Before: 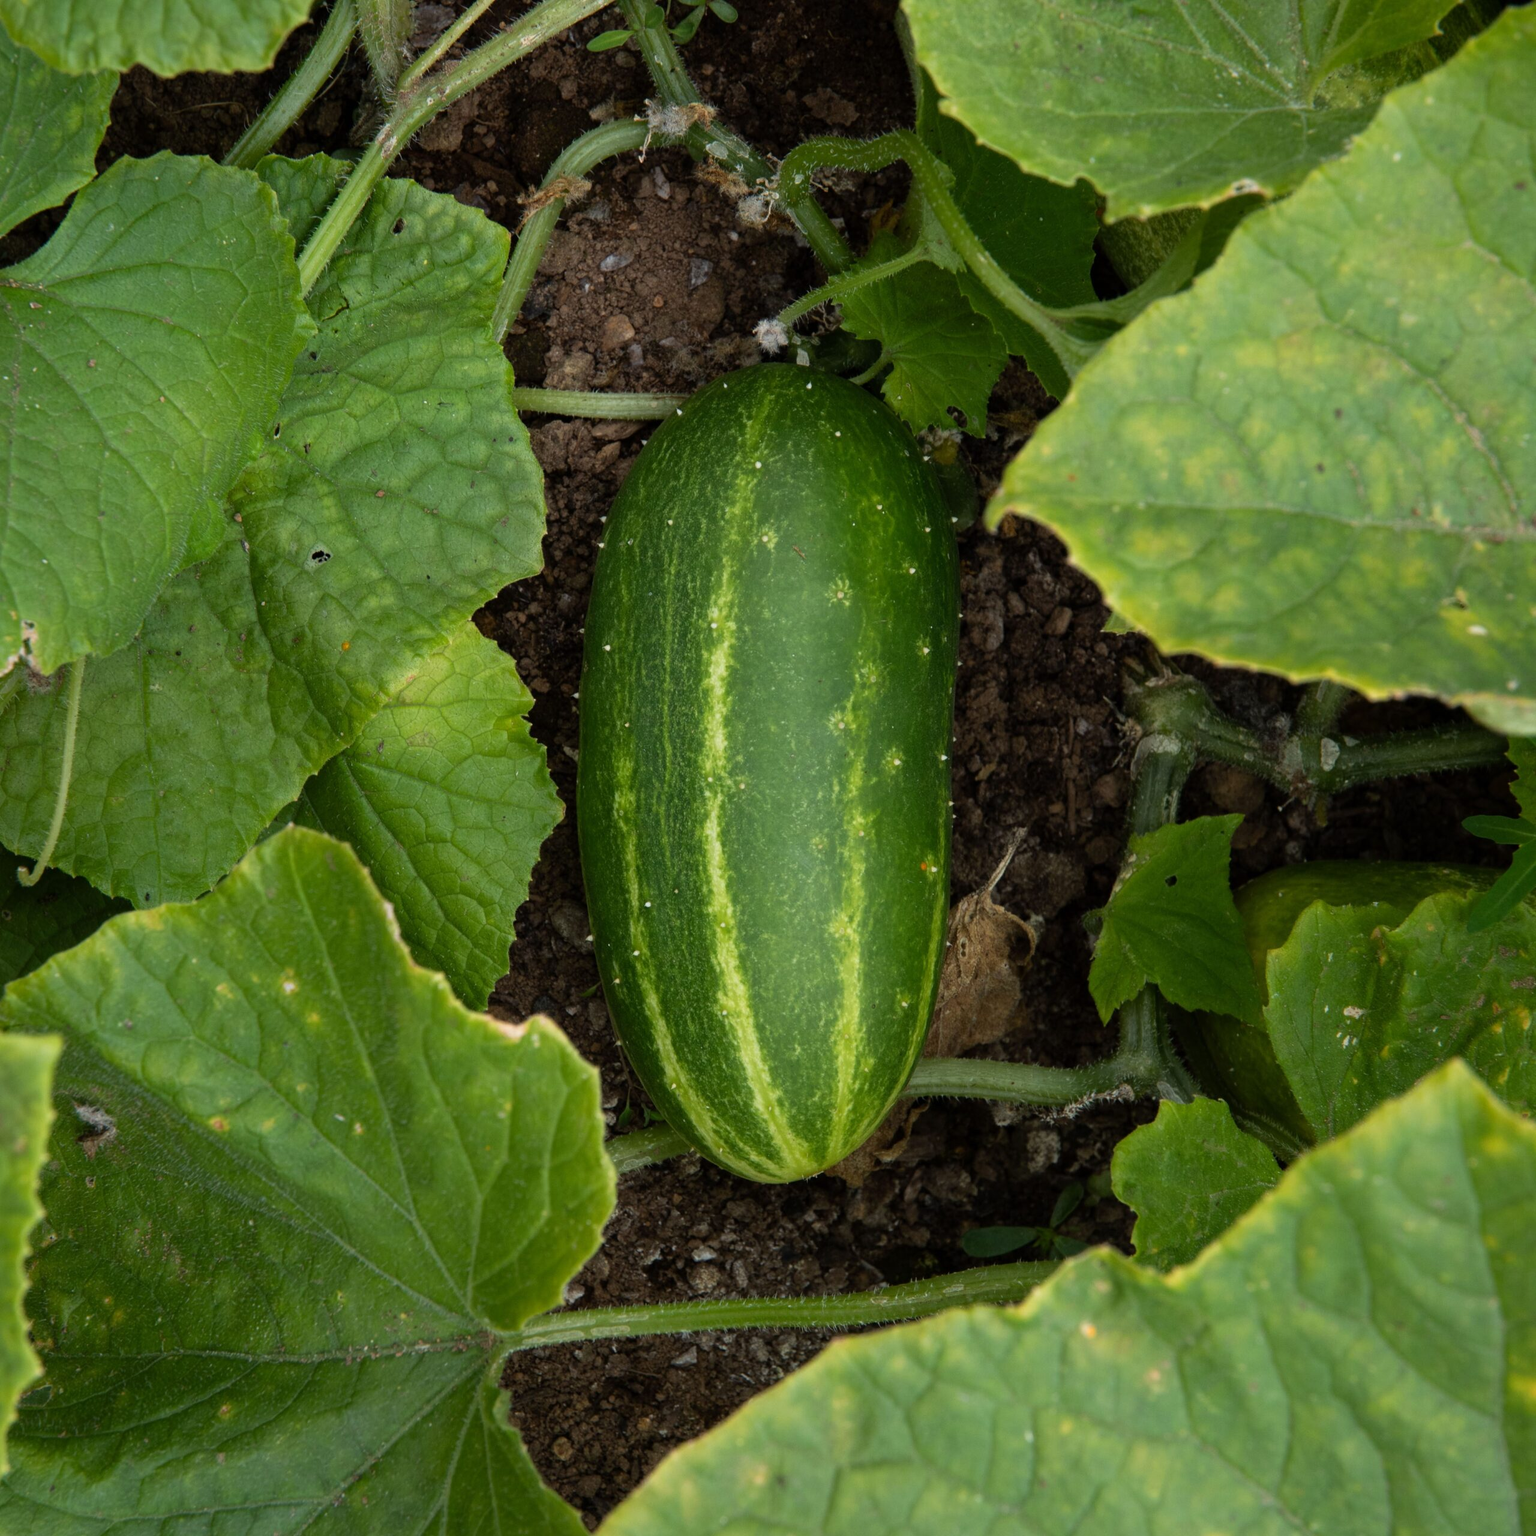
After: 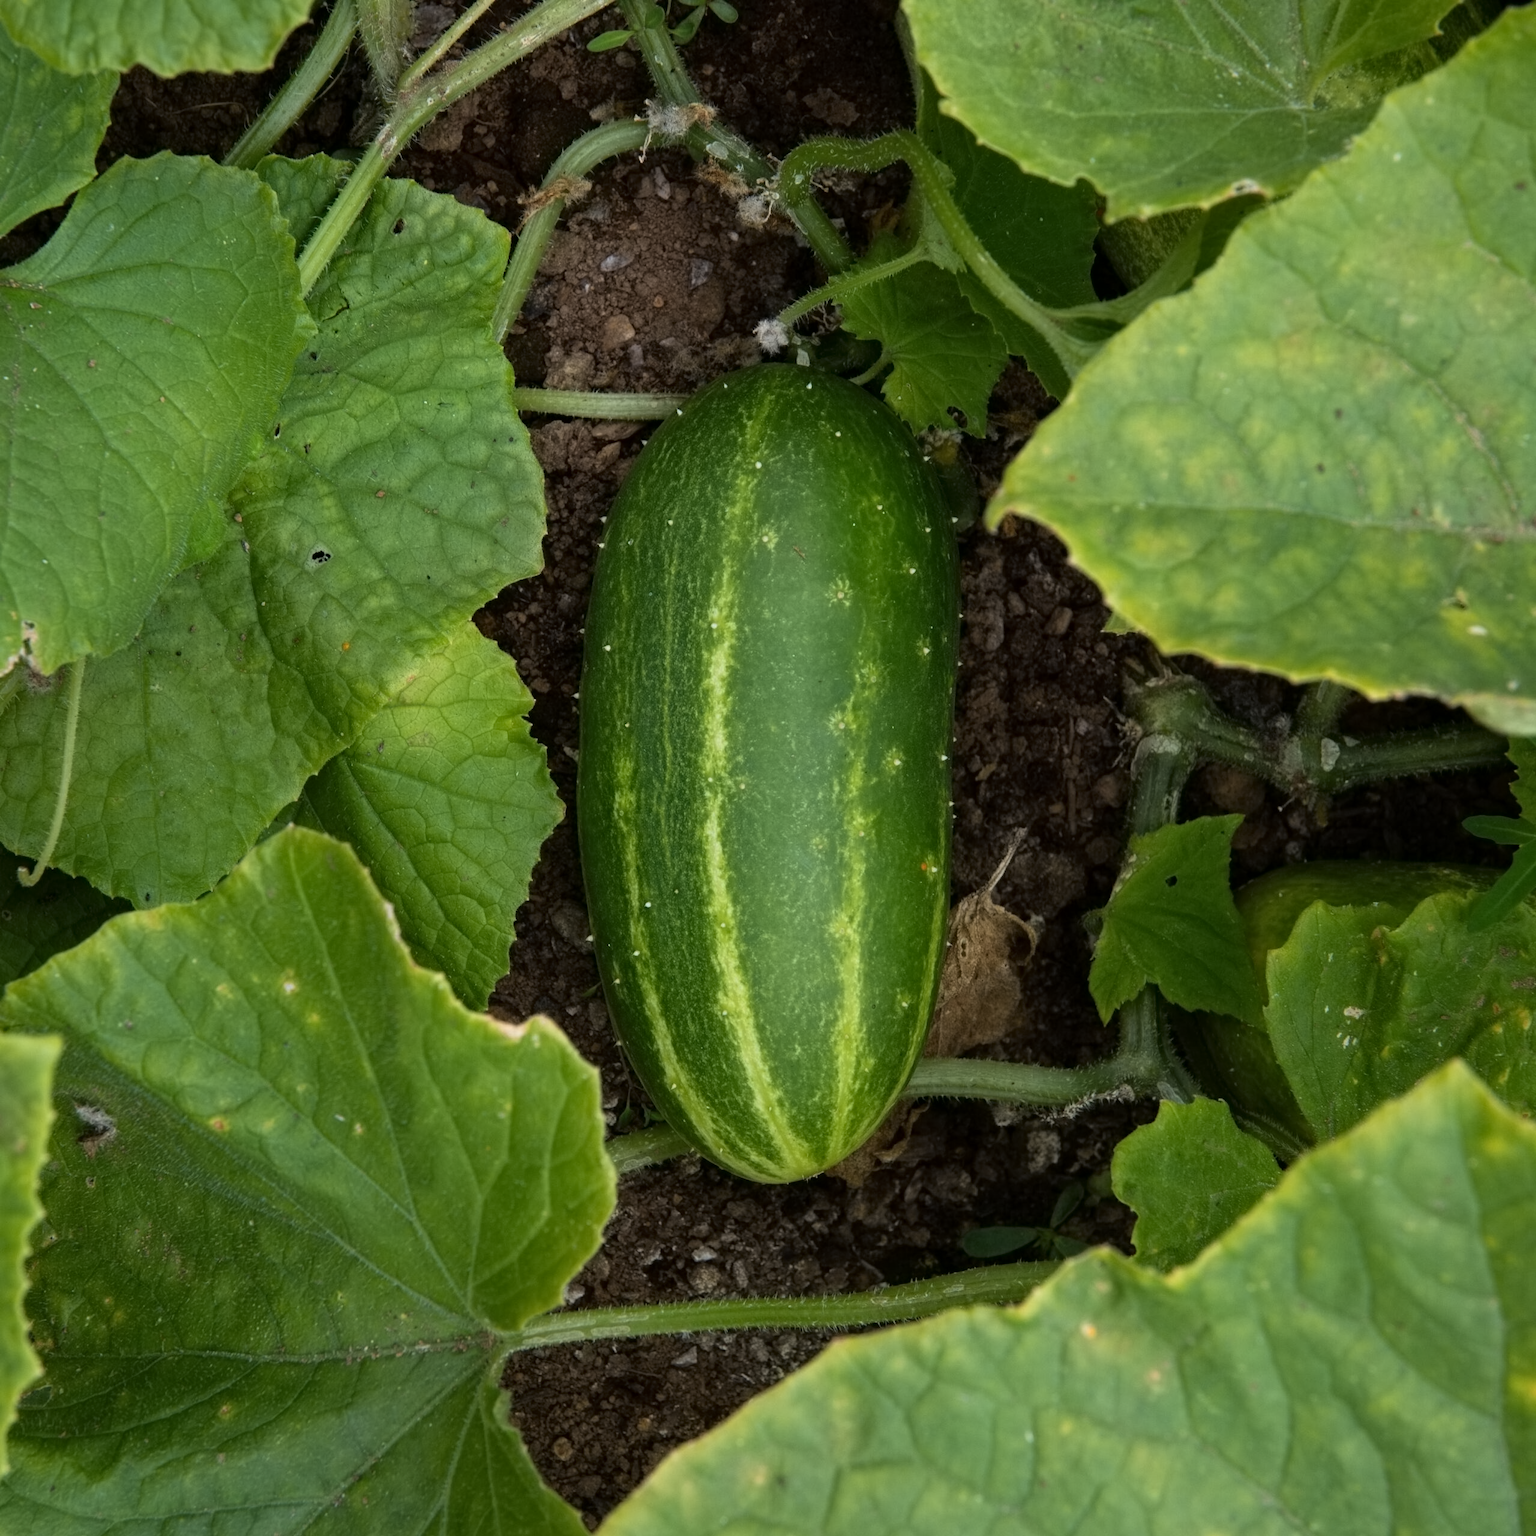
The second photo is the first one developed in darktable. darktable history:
contrast equalizer: y [[0.5 ×6], [0.5 ×6], [0.5 ×6], [0 ×6], [0, 0.039, 0.251, 0.29, 0.293, 0.292]]
white balance: red 0.988, blue 1.017
